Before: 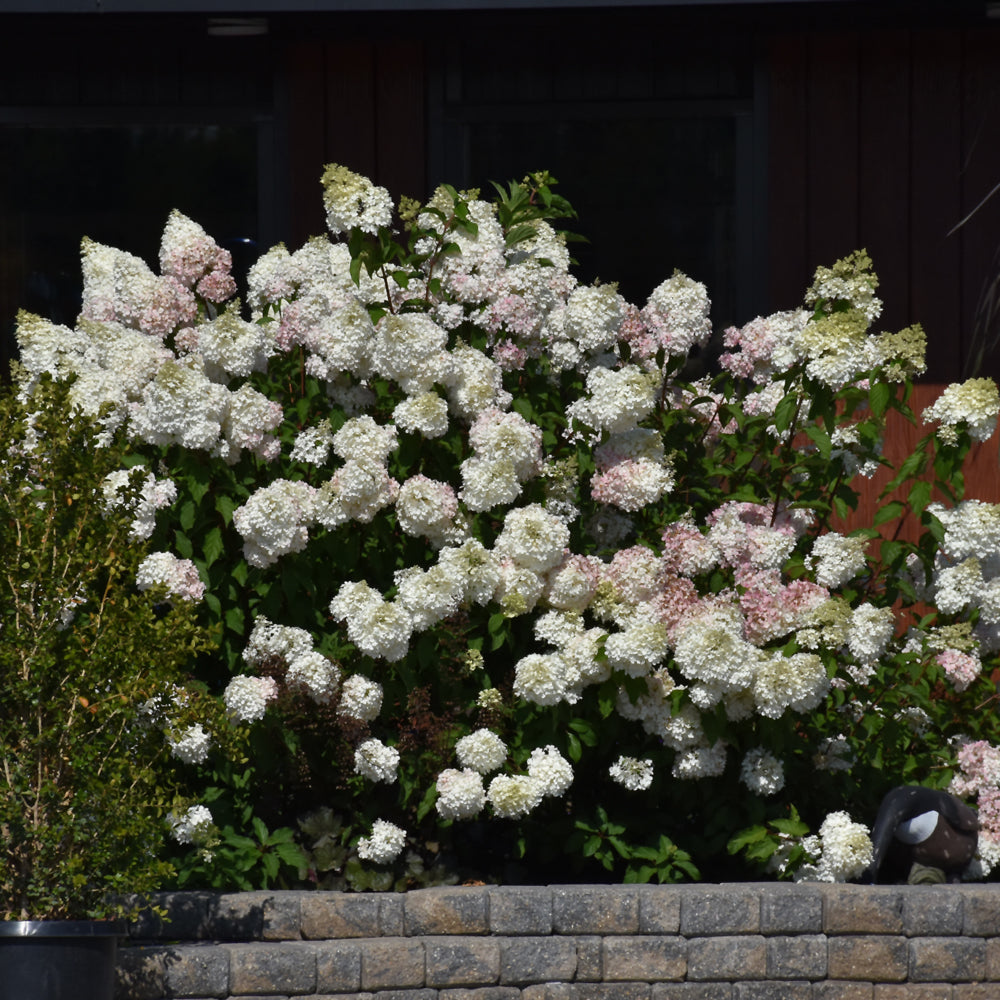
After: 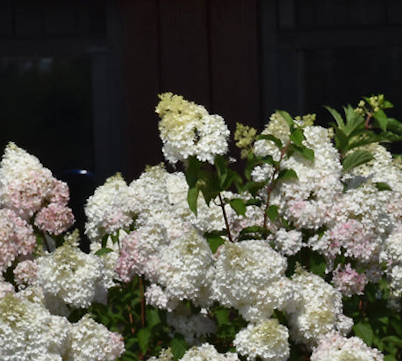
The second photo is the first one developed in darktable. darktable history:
shadows and highlights: soften with gaussian
crop: left 15.452%, top 5.459%, right 43.956%, bottom 56.62%
rotate and perspective: rotation -1.42°, crop left 0.016, crop right 0.984, crop top 0.035, crop bottom 0.965
